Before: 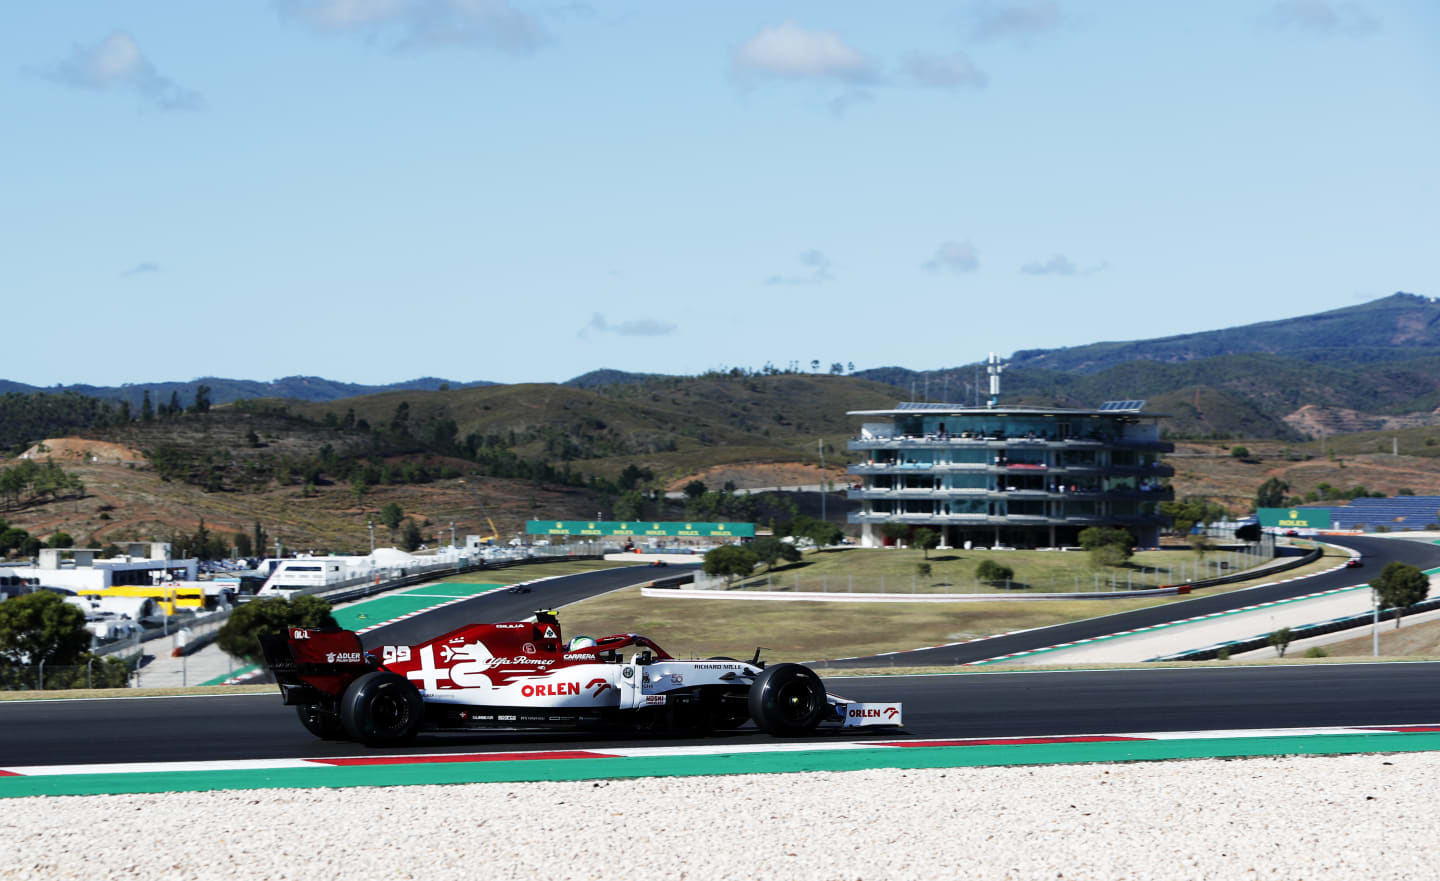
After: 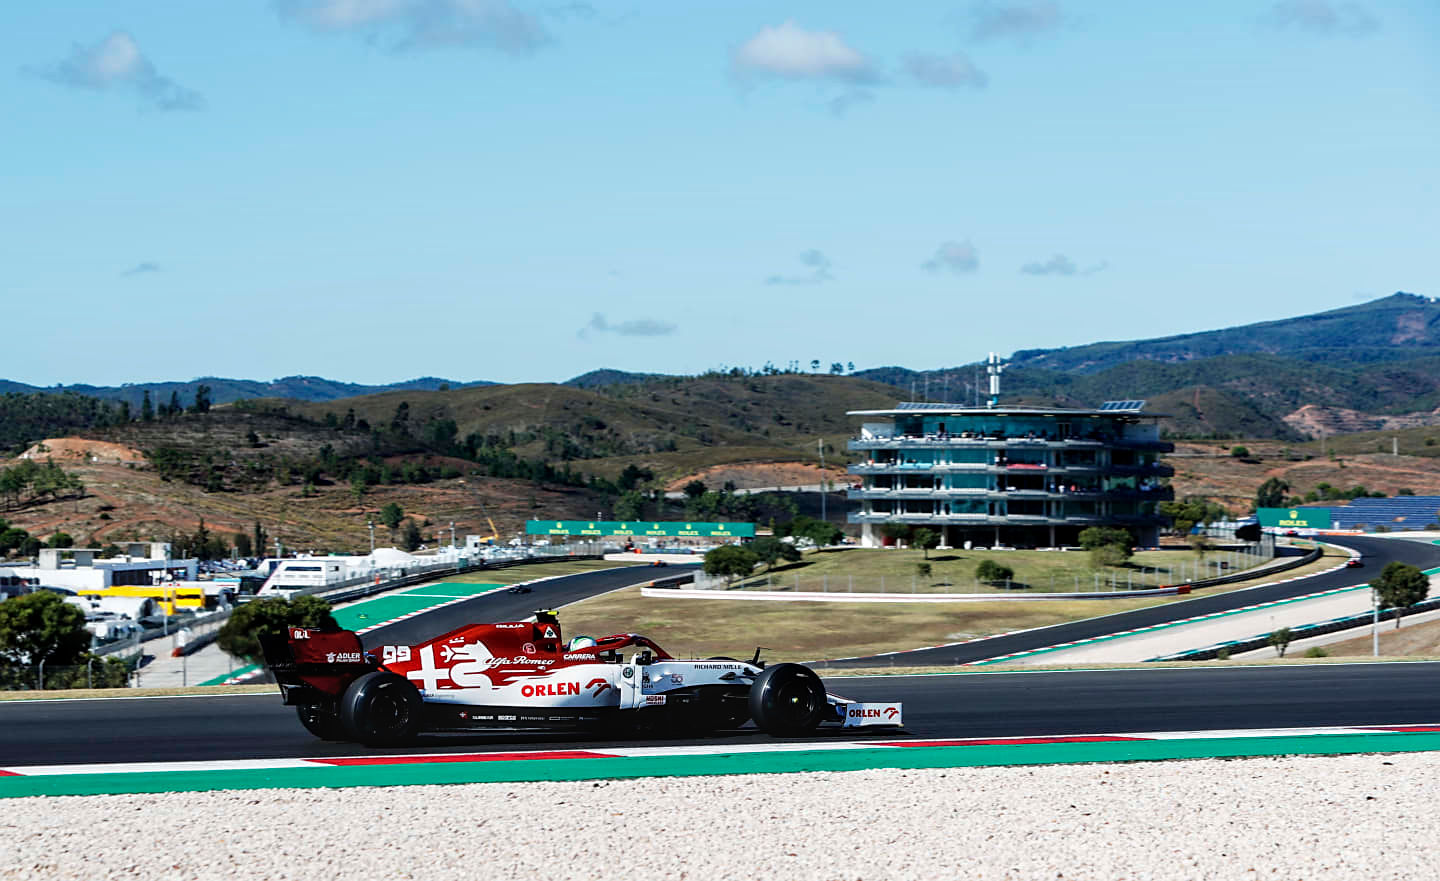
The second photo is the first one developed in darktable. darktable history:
local contrast: detail 130%
sharpen: radius 1.891, amount 0.404, threshold 1.731
